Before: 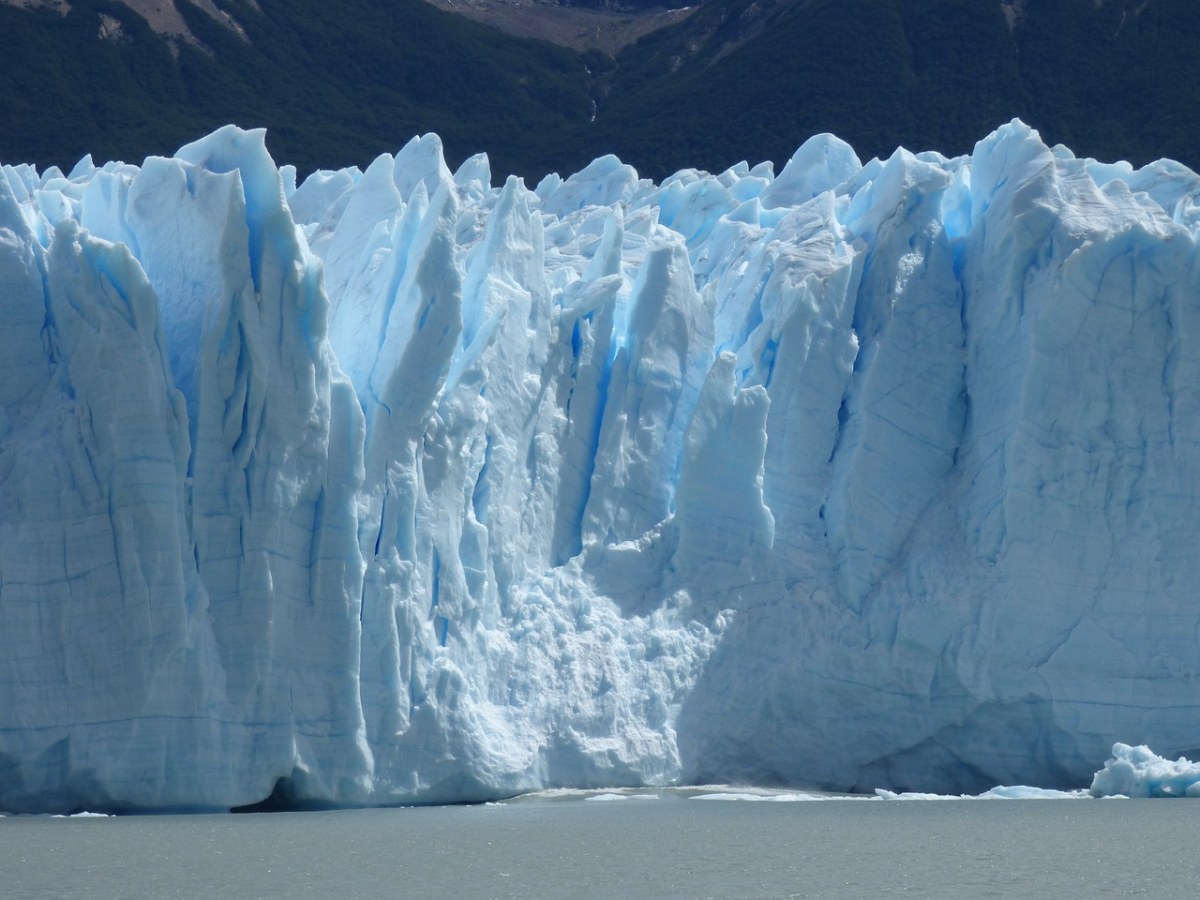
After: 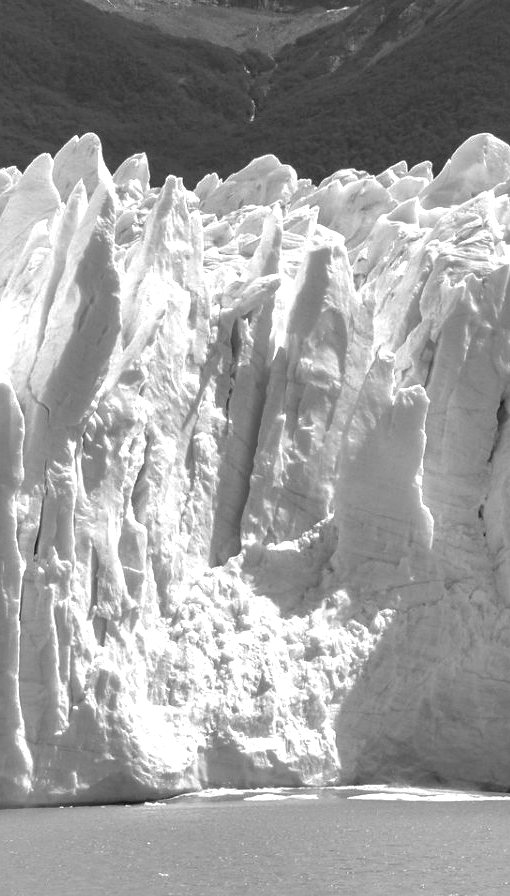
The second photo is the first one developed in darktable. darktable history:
exposure: exposure 0.749 EV, compensate highlight preservation false
crop: left 28.424%, right 29.068%
sharpen: amount 0.211
local contrast: highlights 22%, detail 150%
color zones: curves: ch0 [(0, 0.65) (0.096, 0.644) (0.221, 0.539) (0.429, 0.5) (0.571, 0.5) (0.714, 0.5) (0.857, 0.5) (1, 0.65)]; ch1 [(0, 0.5) (0.143, 0.5) (0.257, -0.002) (0.429, 0.04) (0.571, -0.001) (0.714, -0.015) (0.857, 0.024) (1, 0.5)]
shadows and highlights: highlights color adjustment 39.88%
color correction: highlights b* 0.016, saturation 0.976
